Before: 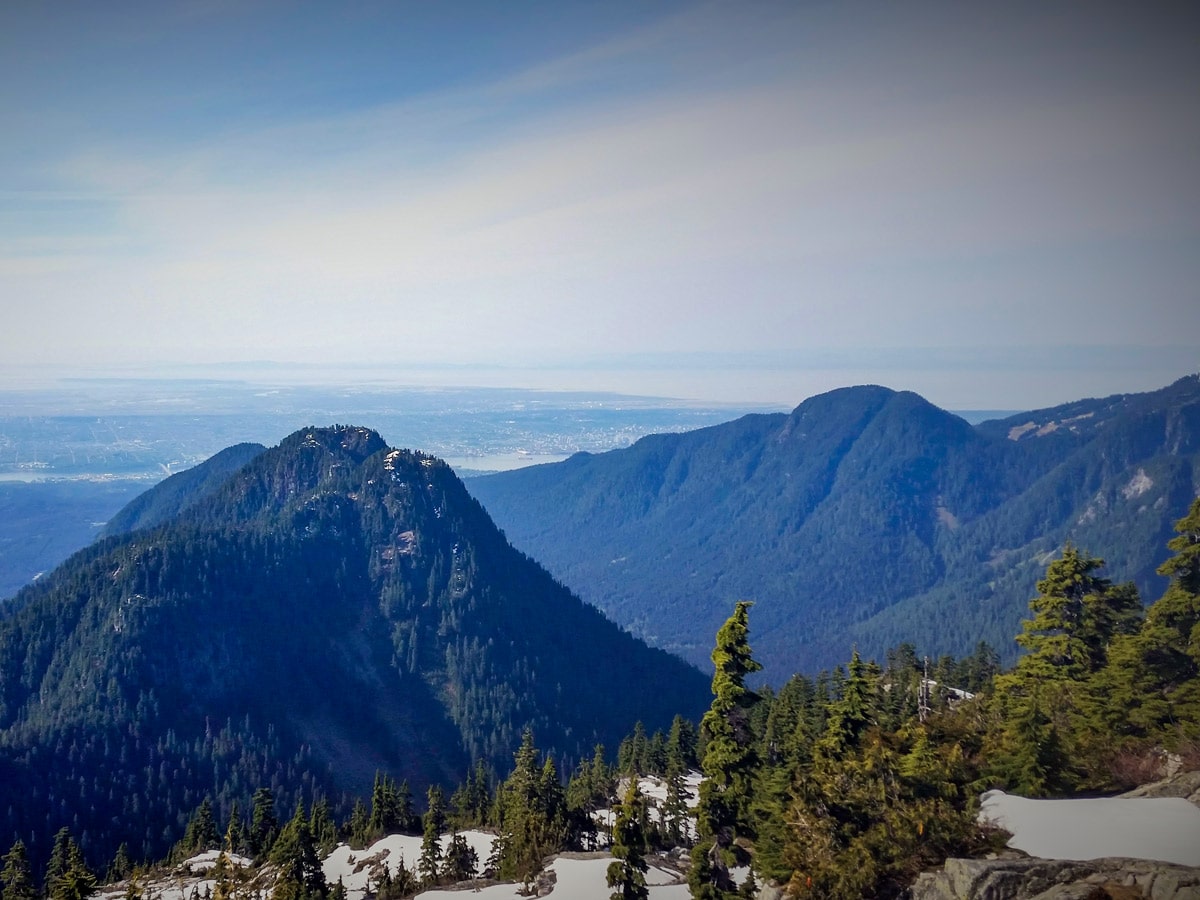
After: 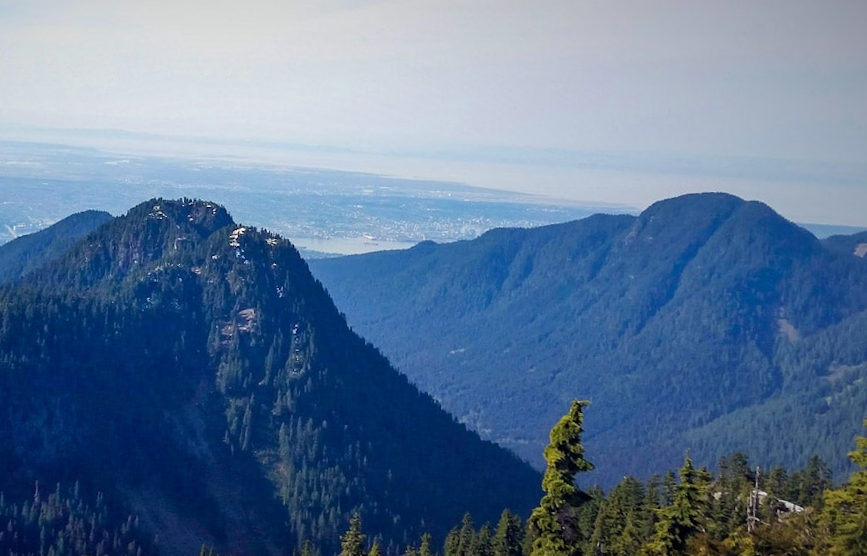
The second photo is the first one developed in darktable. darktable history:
crop and rotate: angle -3.68°, left 9.773%, top 21.135%, right 11.937%, bottom 11.895%
